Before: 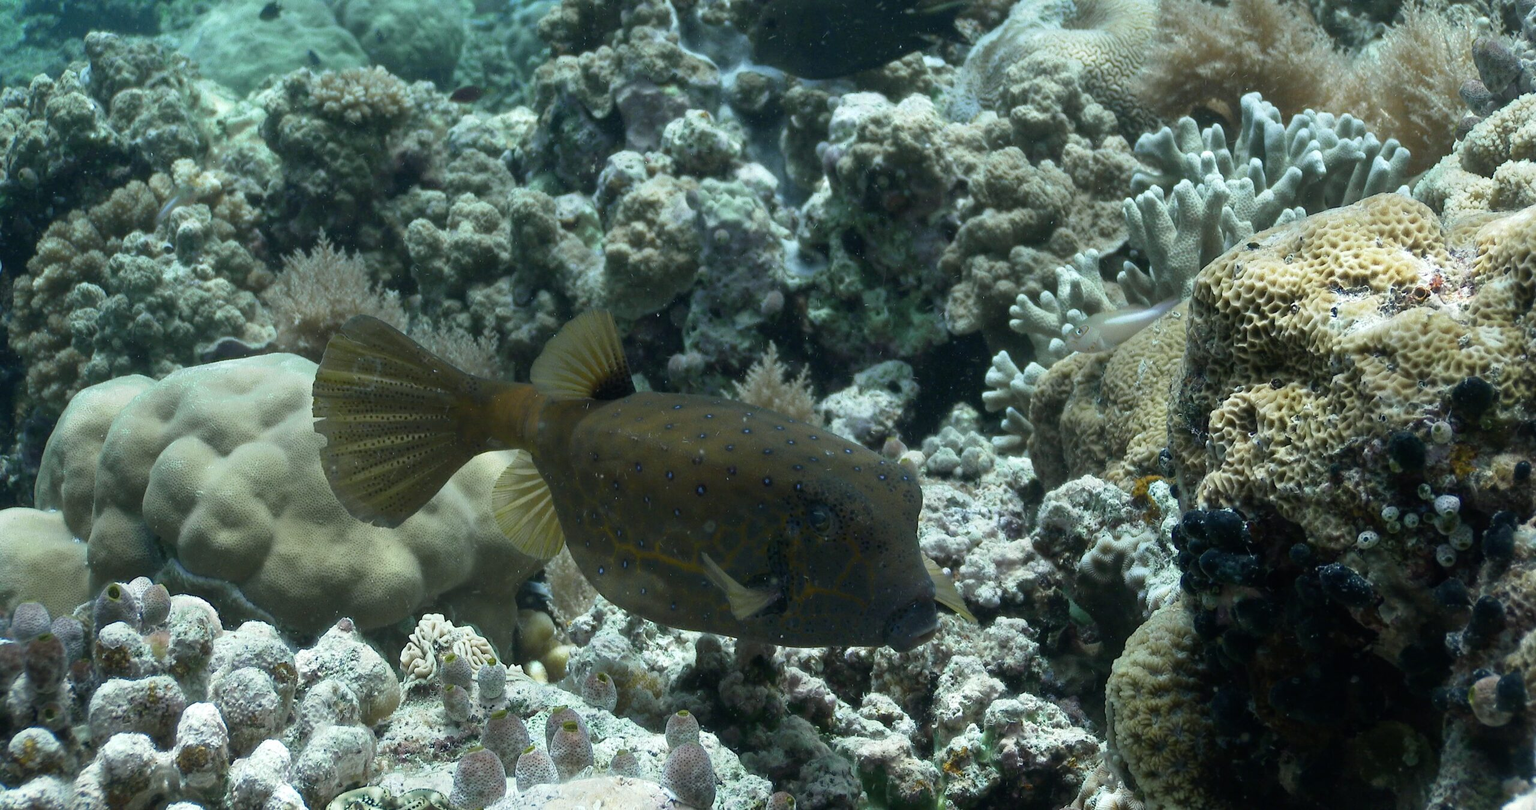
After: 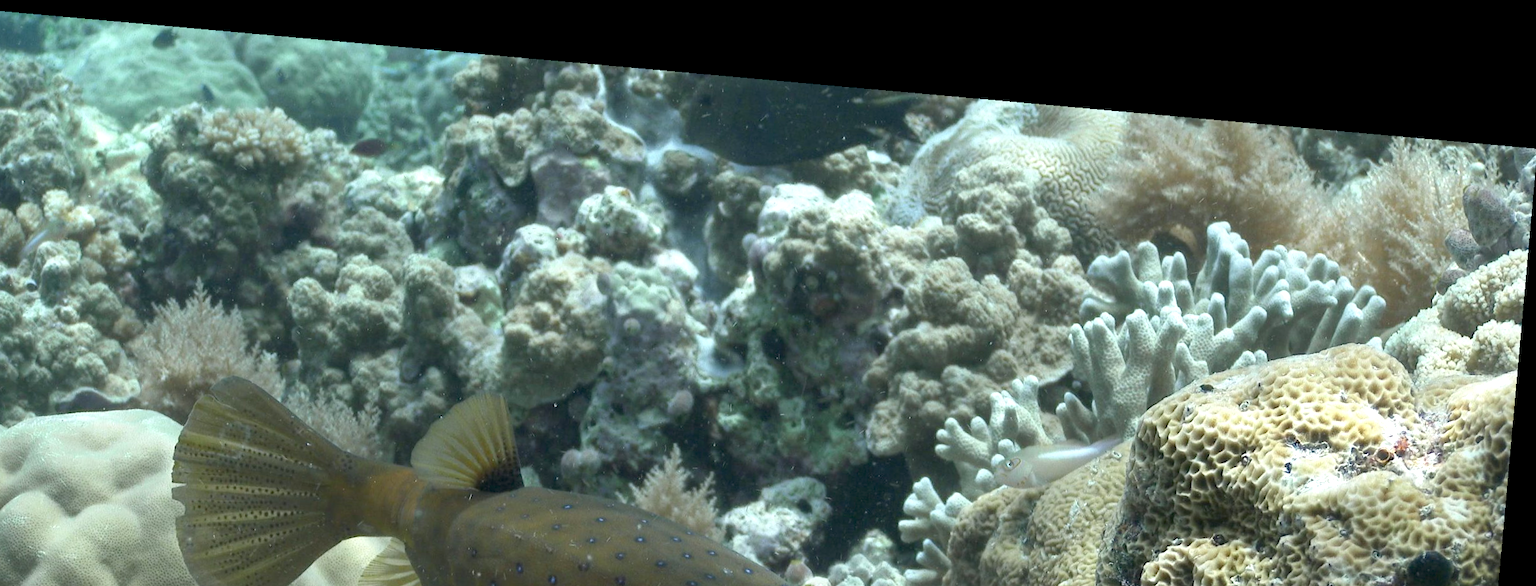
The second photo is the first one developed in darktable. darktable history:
exposure: black level correction 0.003, exposure 0.383 EV, compensate highlight preservation false
crop and rotate: left 11.812%, bottom 42.776%
rotate and perspective: rotation 5.12°, automatic cropping off
